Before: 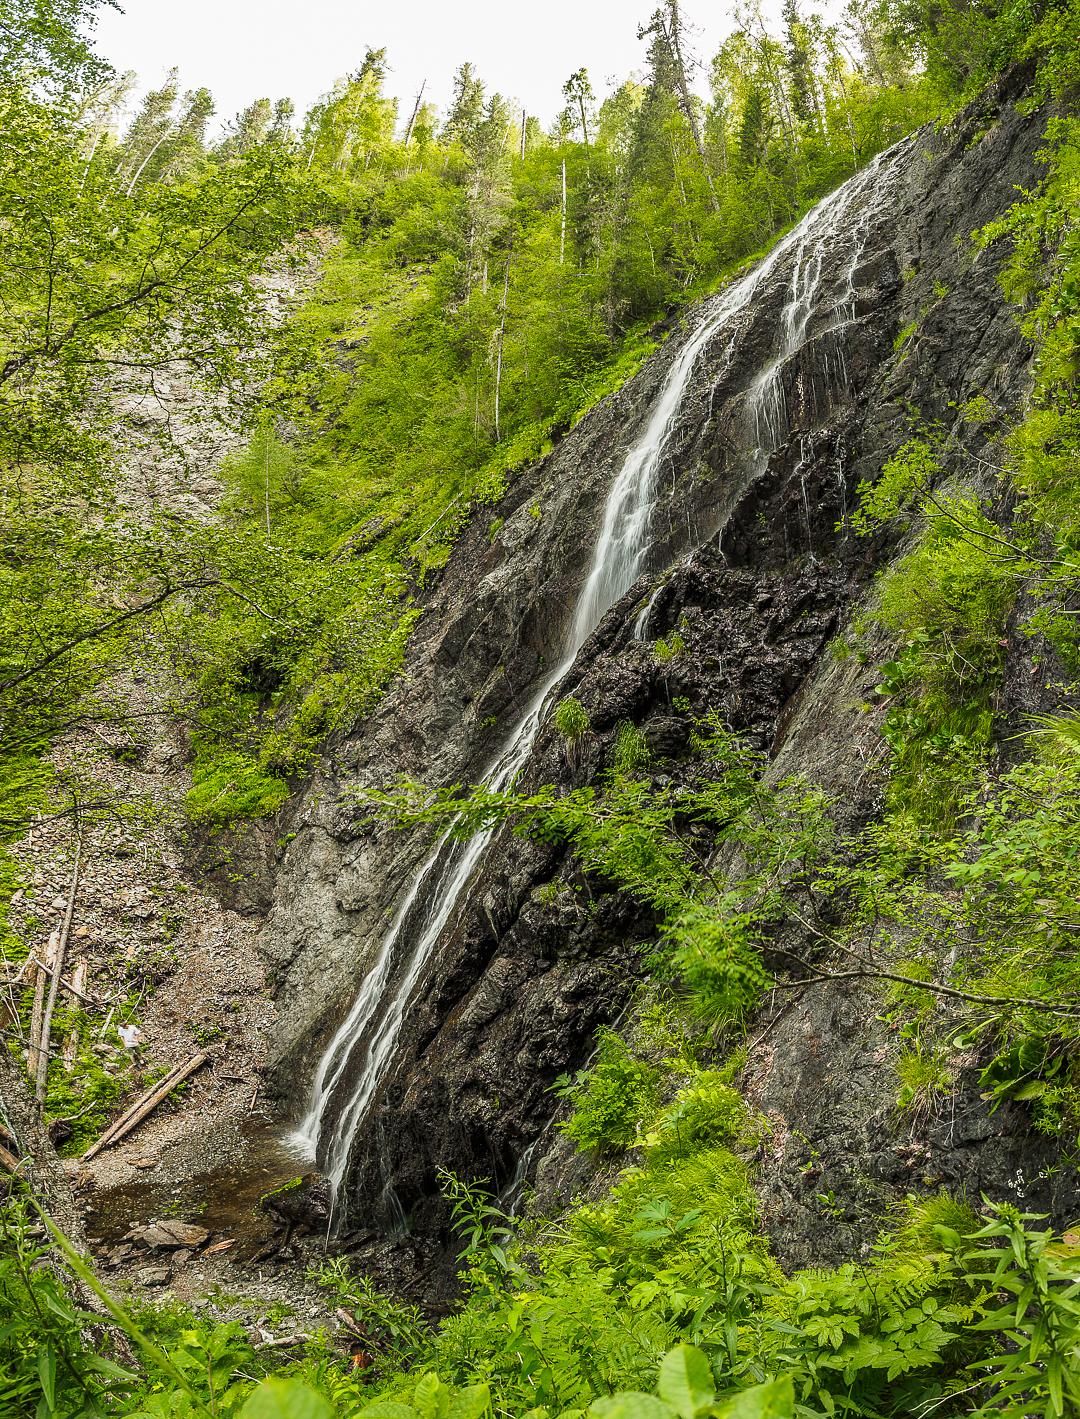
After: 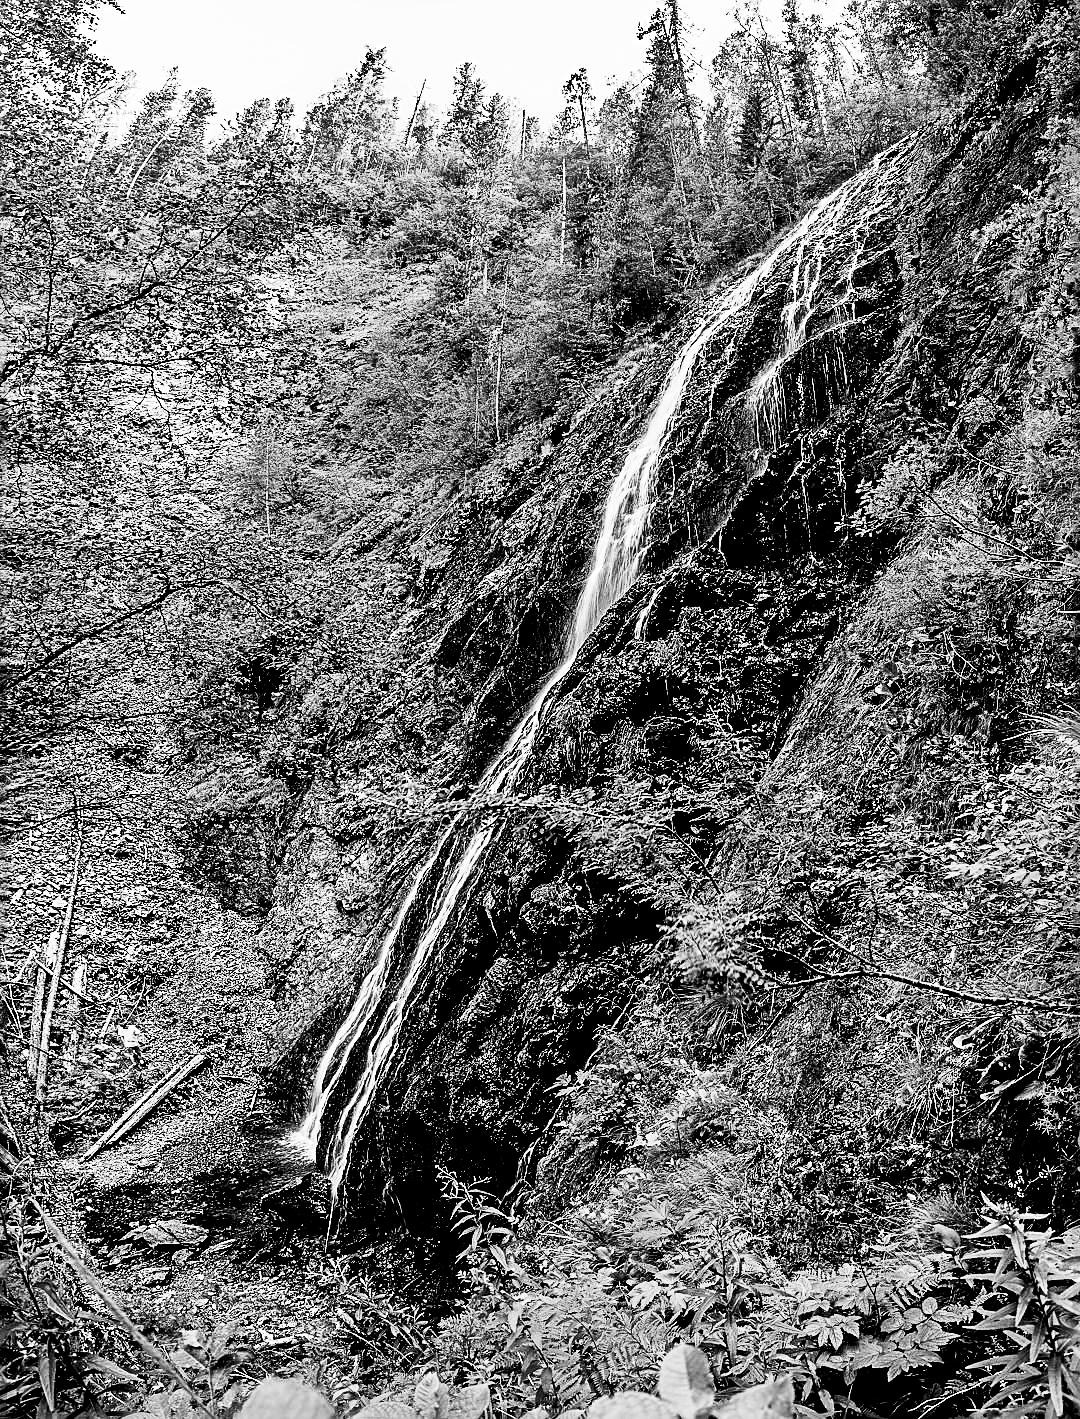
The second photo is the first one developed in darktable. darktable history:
exposure: black level correction 0.047, exposure 0.013 EV, compensate highlight preservation false
sharpen: radius 2.676, amount 0.669
contrast brightness saturation: contrast 0.39, brightness 0.1
shadows and highlights: radius 100.41, shadows 50.55, highlights -64.36, highlights color adjustment 49.82%, soften with gaussian
monochrome: a 2.21, b -1.33, size 2.2
